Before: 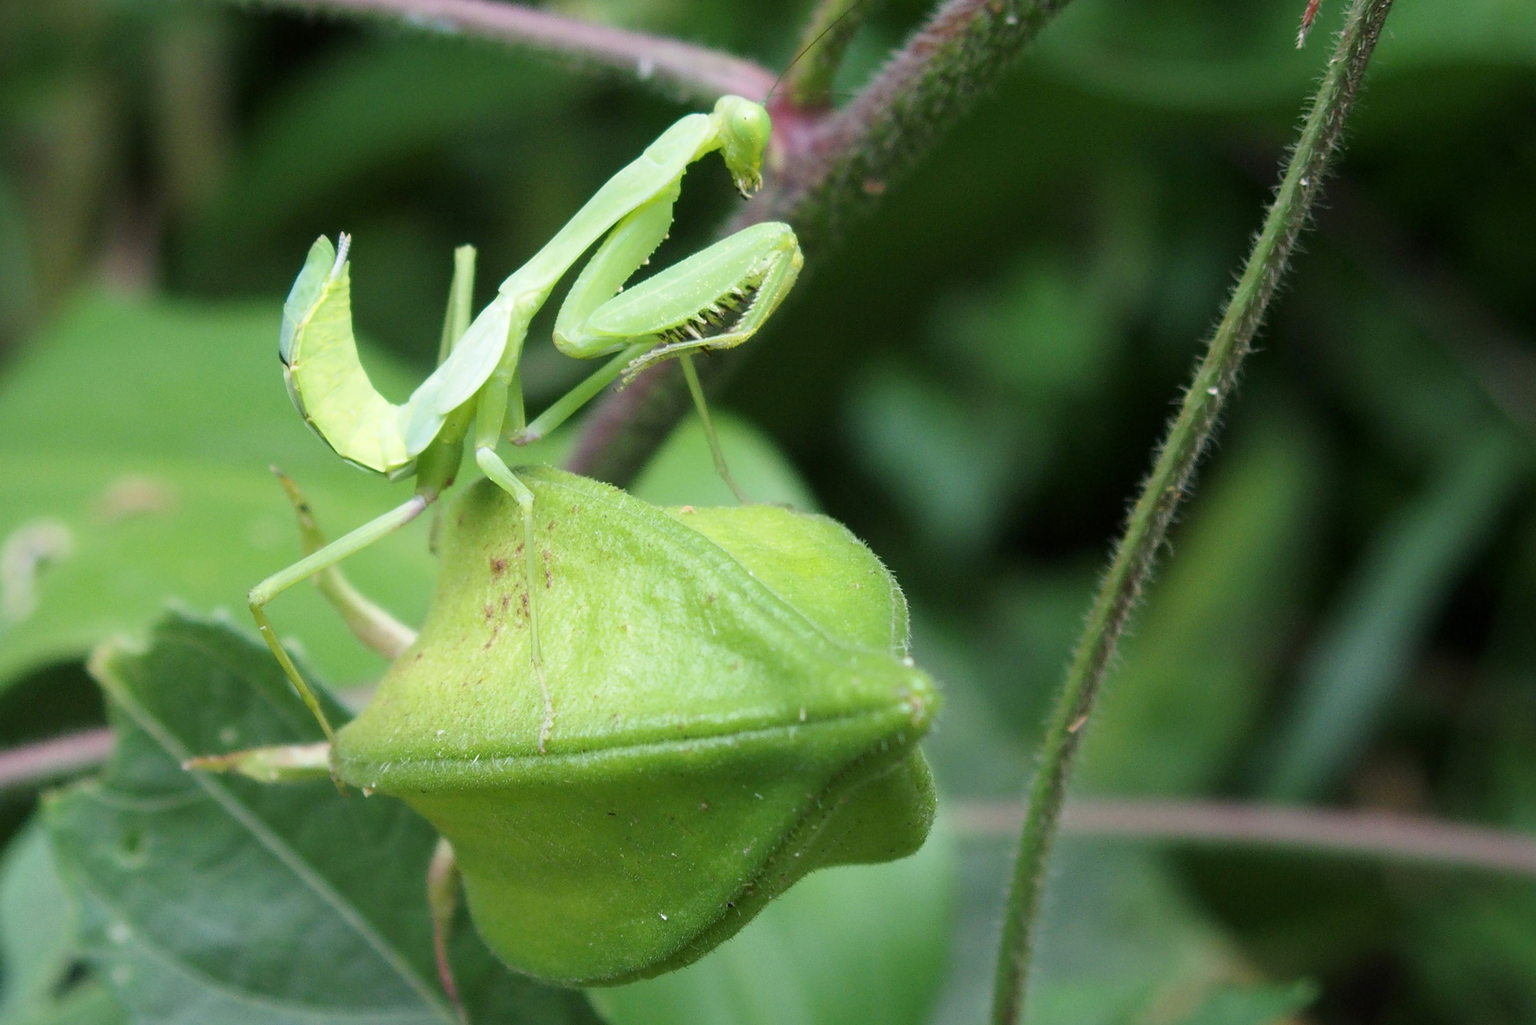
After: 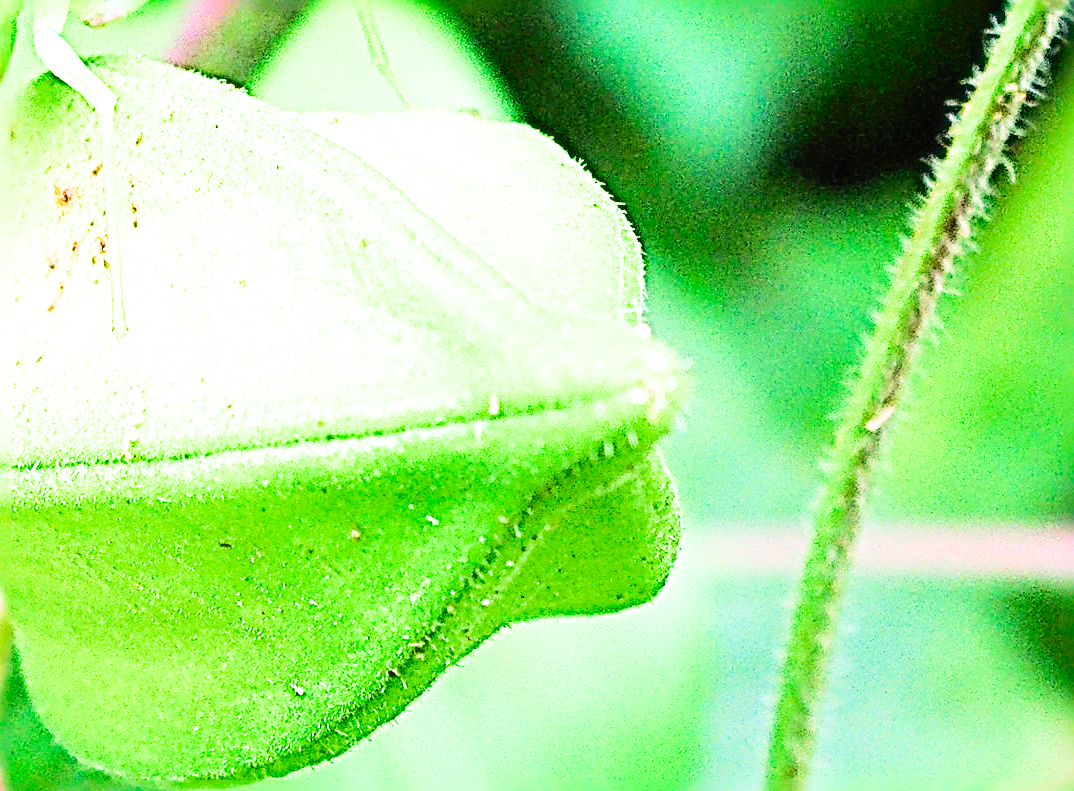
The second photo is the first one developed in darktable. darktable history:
crop: left 29.402%, top 41.65%, right 20.844%, bottom 3.465%
contrast brightness saturation: contrast 0.202, brightness 0.19, saturation 0.815
filmic rgb: black relative exposure -7.65 EV, white relative exposure 4.56 EV, hardness 3.61, color science v4 (2020)
exposure: black level correction 0.001, exposure 2.515 EV, compensate exposure bias true, compensate highlight preservation false
haze removal: compatibility mode true, adaptive false
sharpen: radius 4.04, amount 1.993
